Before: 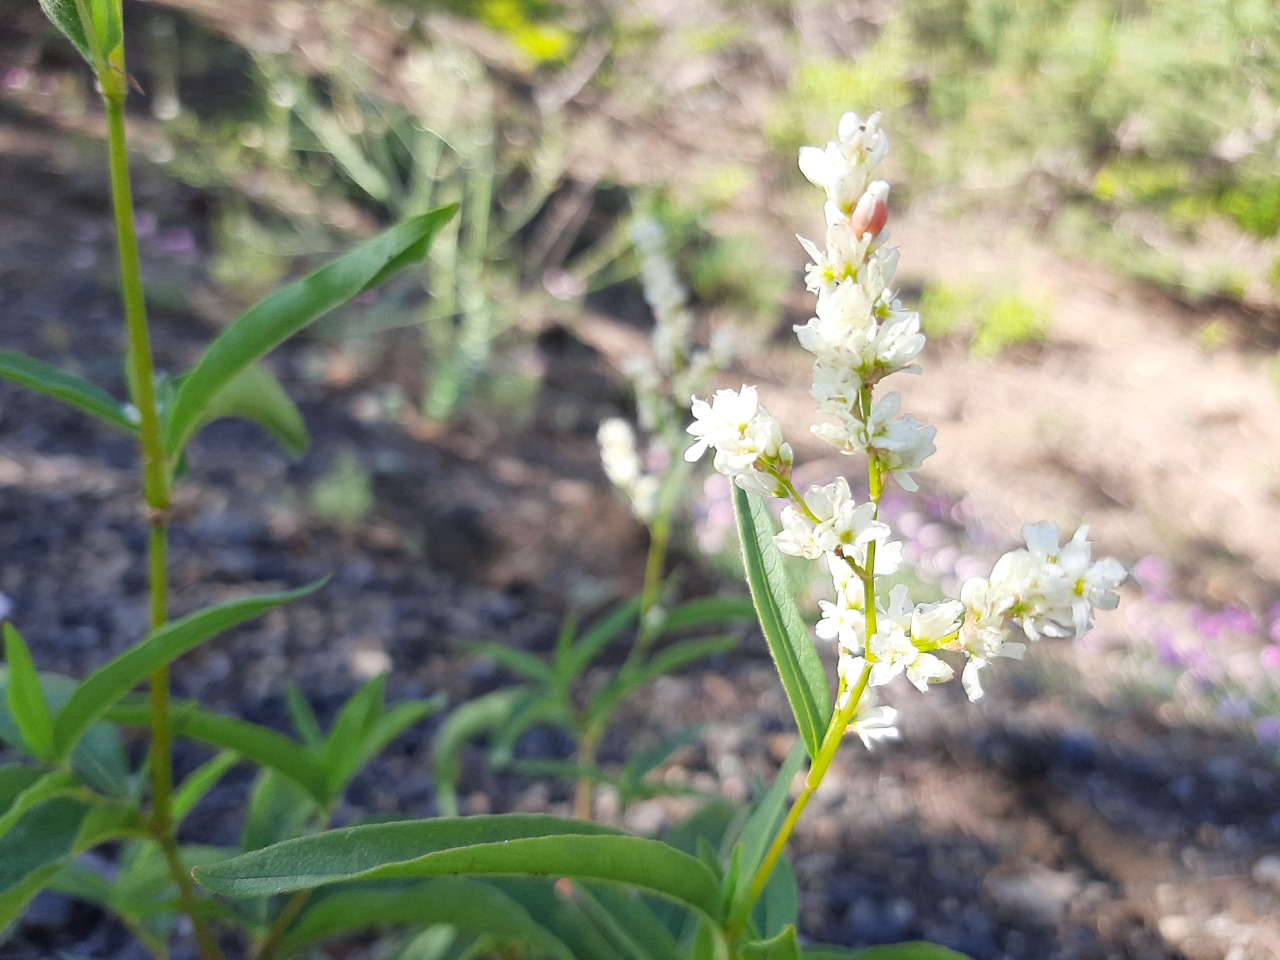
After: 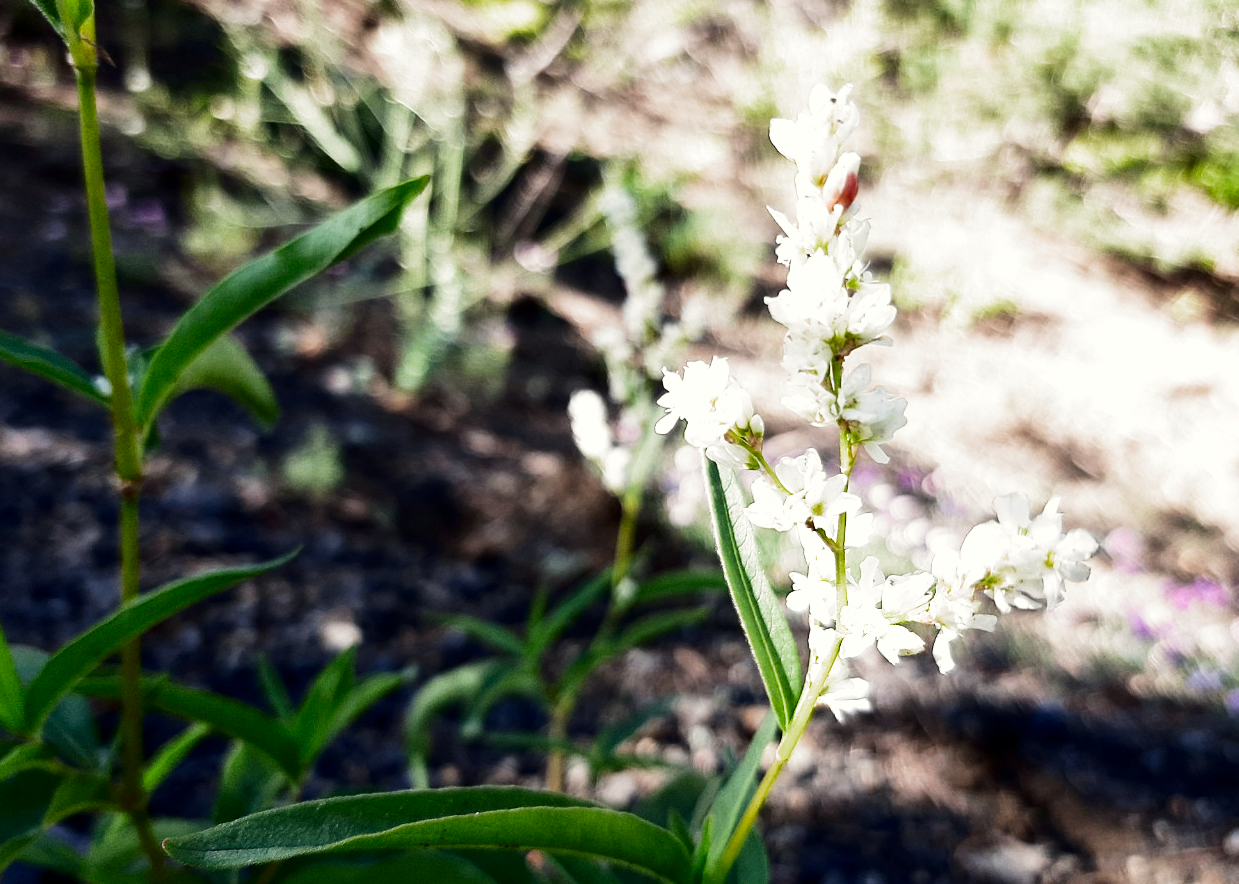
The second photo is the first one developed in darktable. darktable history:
crop: left 2.288%, top 2.922%, right 0.882%, bottom 4.923%
contrast brightness saturation: contrast 0.244, brightness -0.24, saturation 0.147
filmic rgb: black relative exposure -8.3 EV, white relative exposure 2.2 EV, target white luminance 99.937%, hardness 7.1, latitude 75.45%, contrast 1.323, highlights saturation mix -2.51%, shadows ↔ highlights balance 30.57%, add noise in highlights 0, preserve chrominance luminance Y, color science v3 (2019), use custom middle-gray values true, contrast in highlights soft
exposure: compensate highlight preservation false
color correction: highlights b* 2.93
